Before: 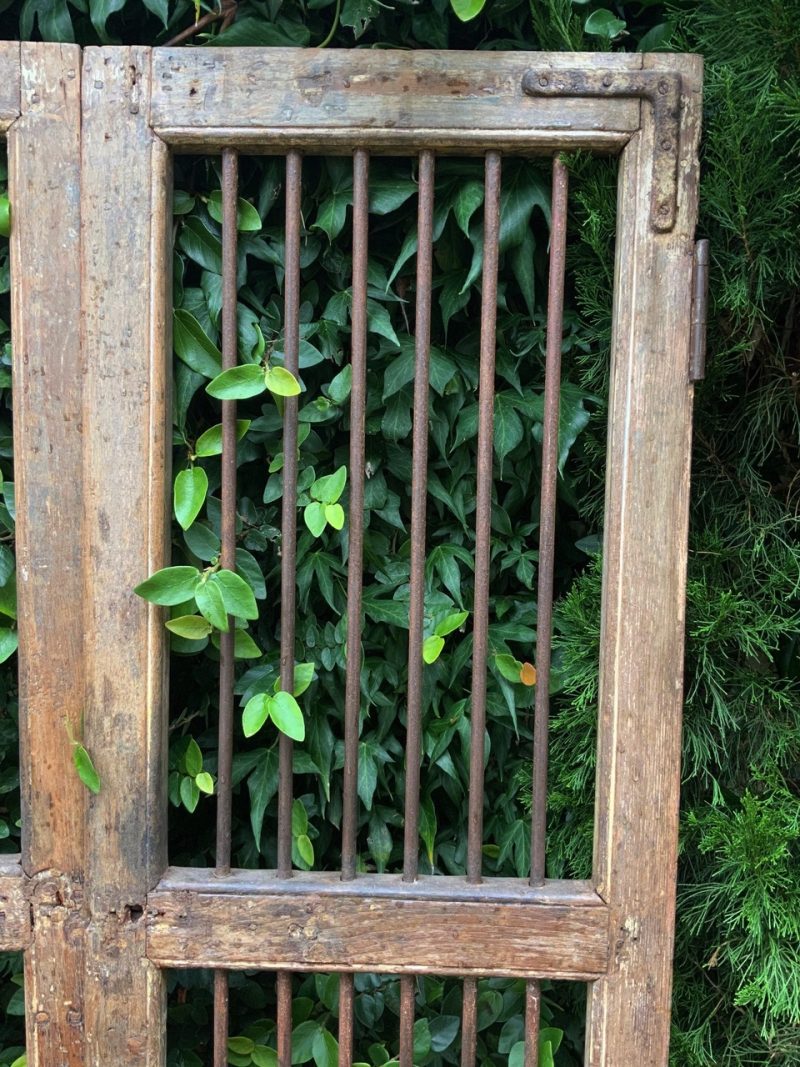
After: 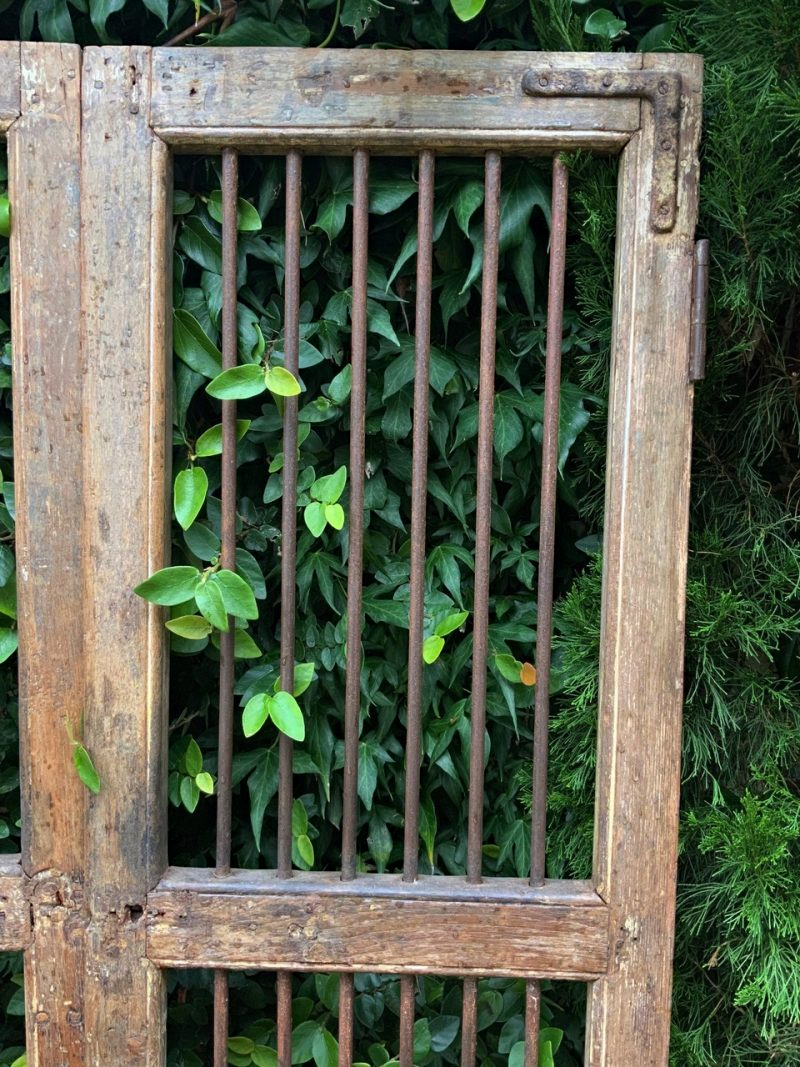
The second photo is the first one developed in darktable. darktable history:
haze removal: strength 0.107, adaptive false
